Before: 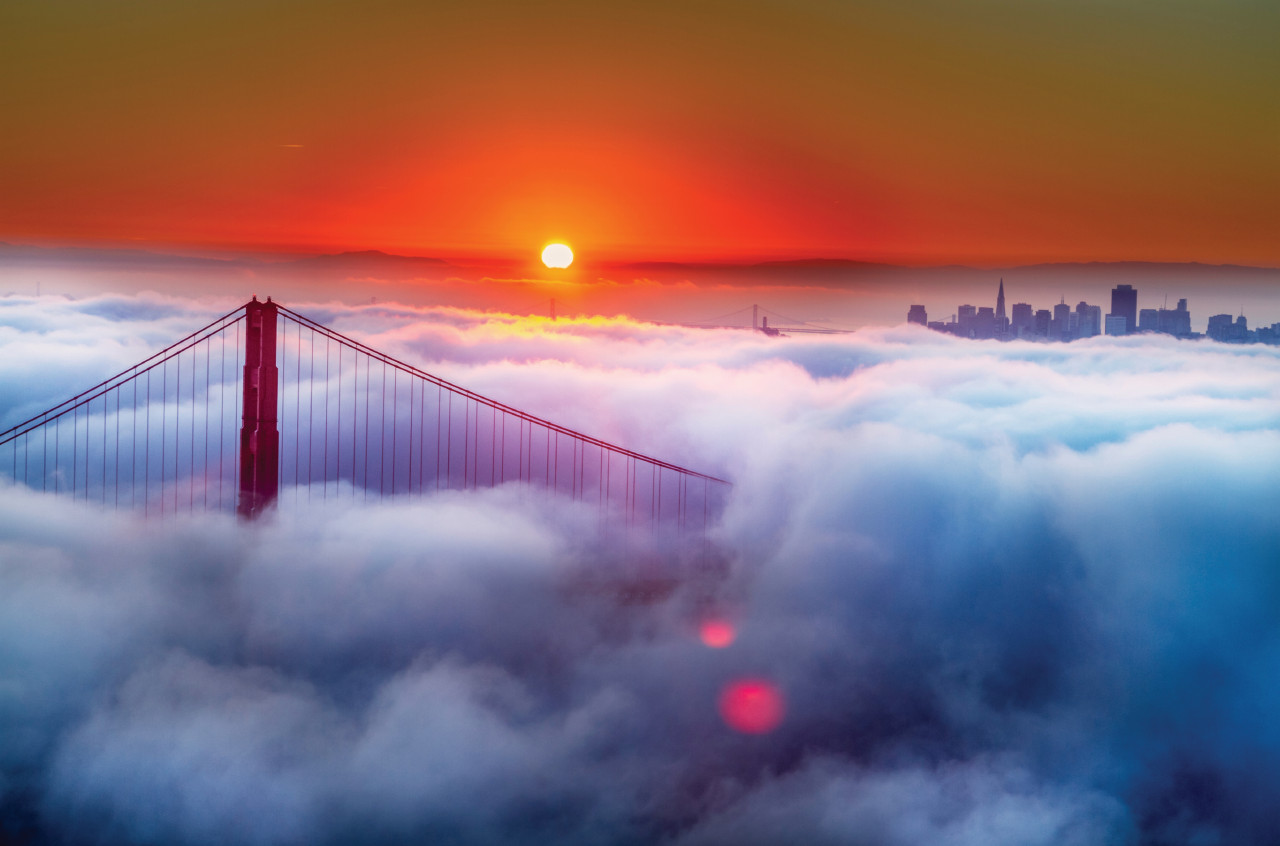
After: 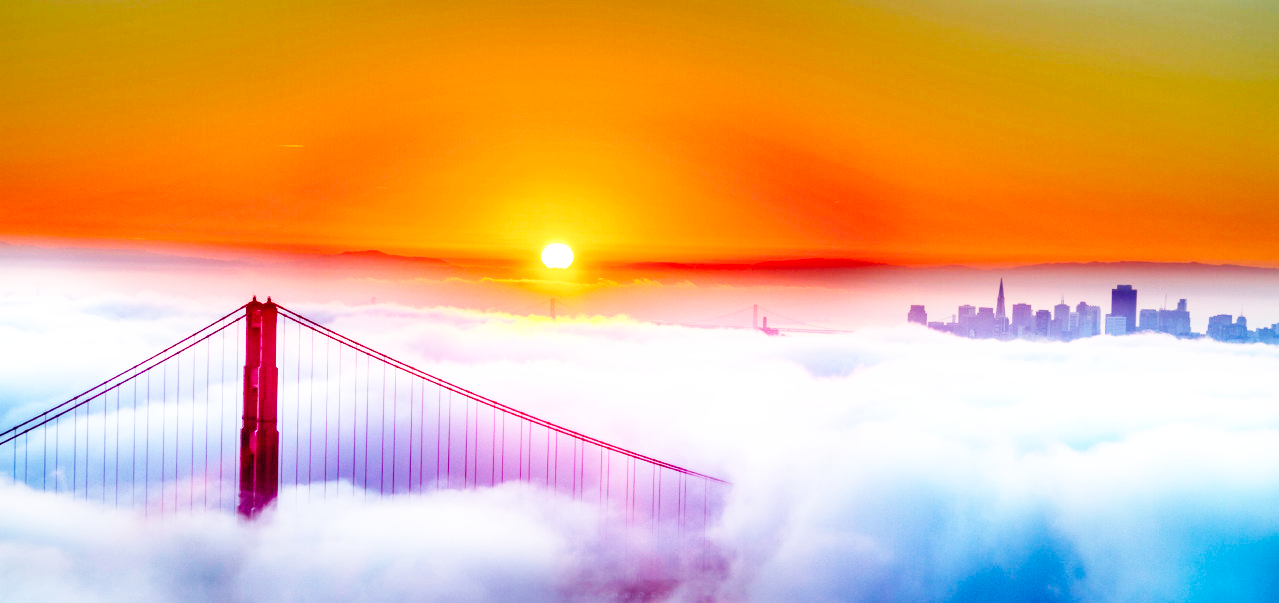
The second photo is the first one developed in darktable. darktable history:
base curve: curves: ch0 [(0, 0) (0, 0) (0.002, 0.001) (0.008, 0.003) (0.019, 0.011) (0.037, 0.037) (0.064, 0.11) (0.102, 0.232) (0.152, 0.379) (0.216, 0.524) (0.296, 0.665) (0.394, 0.789) (0.512, 0.881) (0.651, 0.945) (0.813, 0.986) (1, 1)], preserve colors none
exposure: black level correction 0.005, exposure 0.42 EV, compensate highlight preservation false
crop: right 0%, bottom 28.672%
